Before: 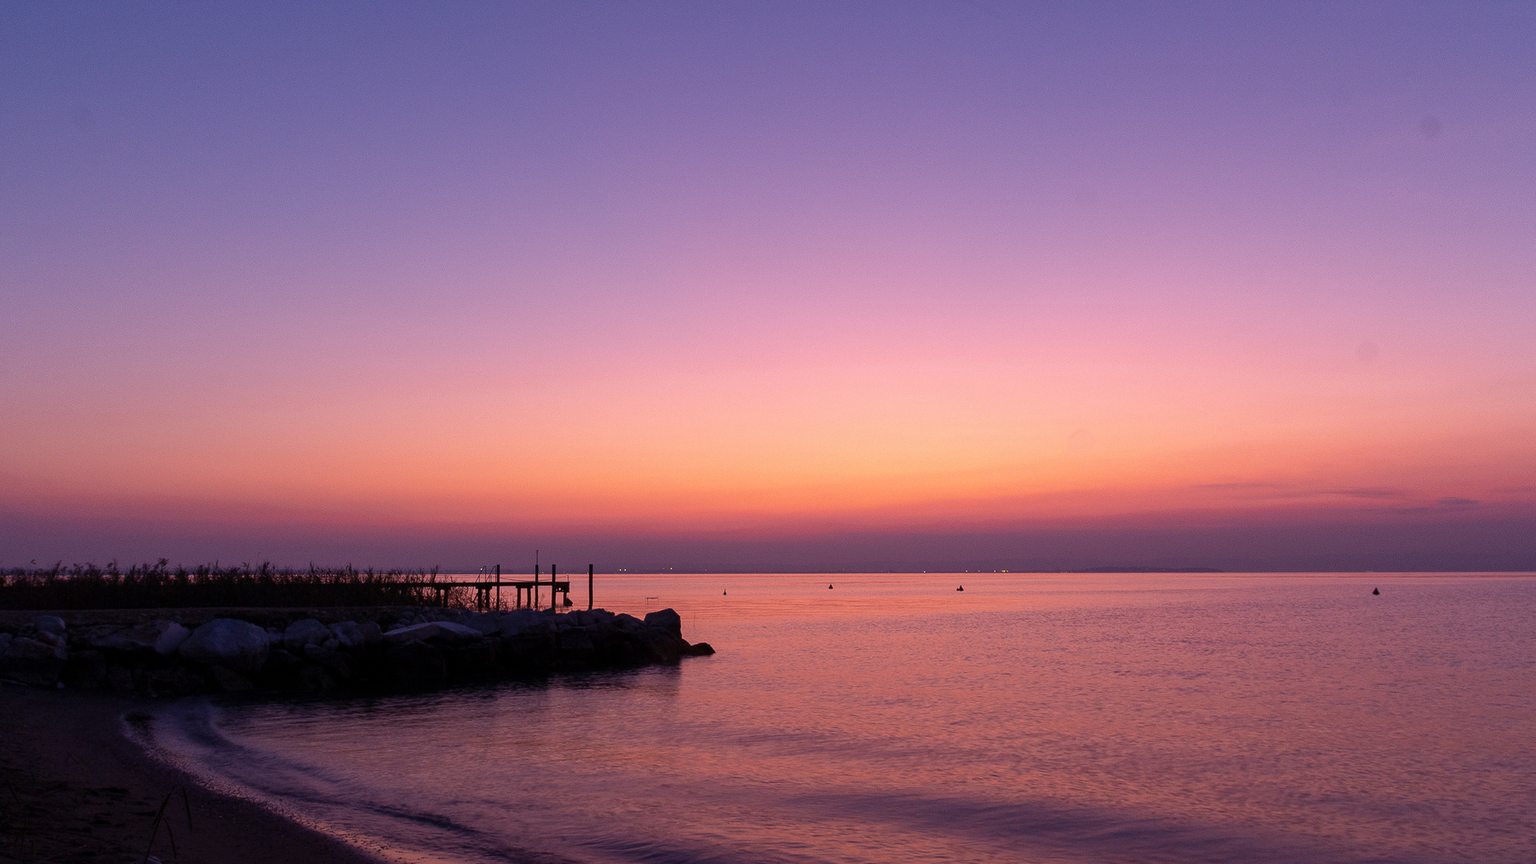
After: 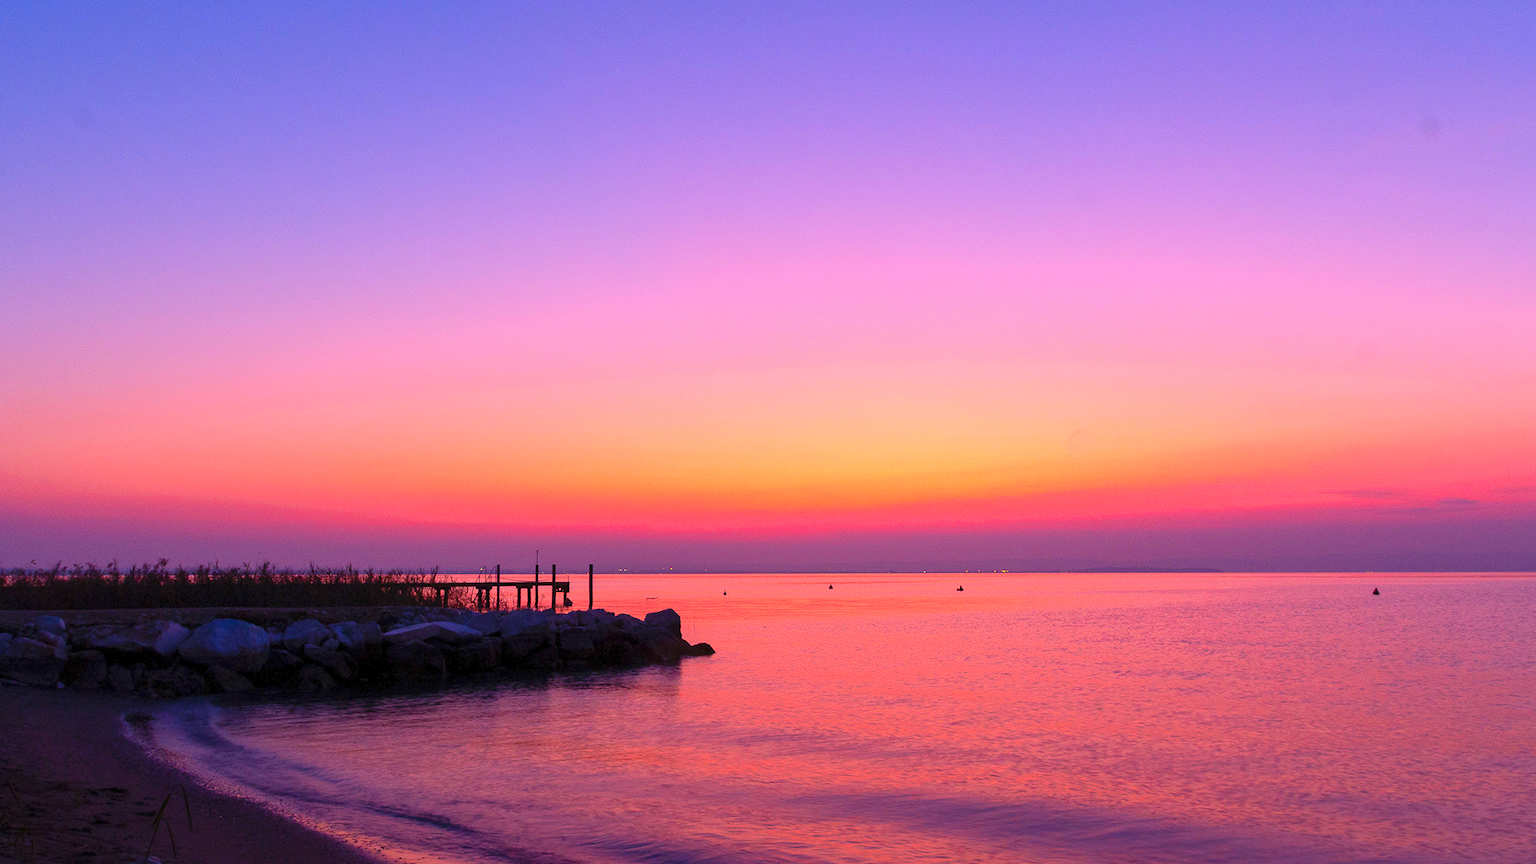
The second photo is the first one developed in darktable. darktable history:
contrast brightness saturation: contrast 0.2, brightness 0.2, saturation 0.8
exposure: compensate highlight preservation false
color balance rgb: perceptual saturation grading › global saturation -0.31%, global vibrance -8%, contrast -13%, saturation formula JzAzBz (2021)
